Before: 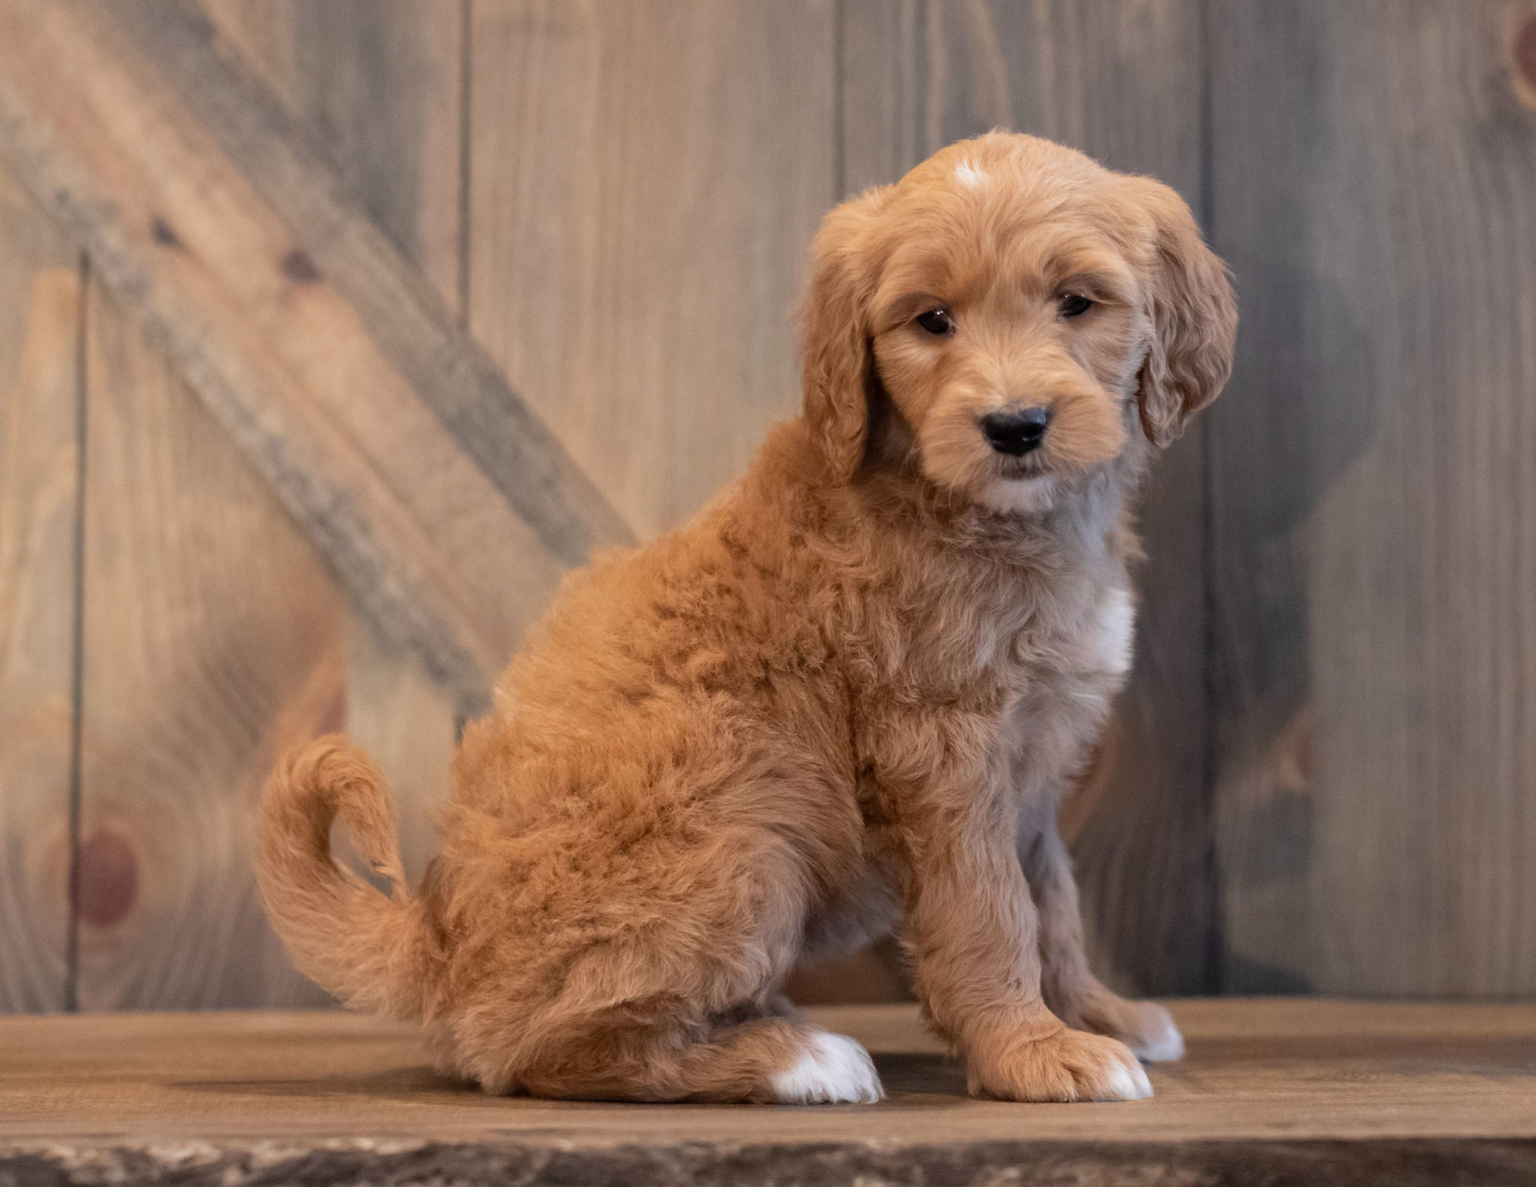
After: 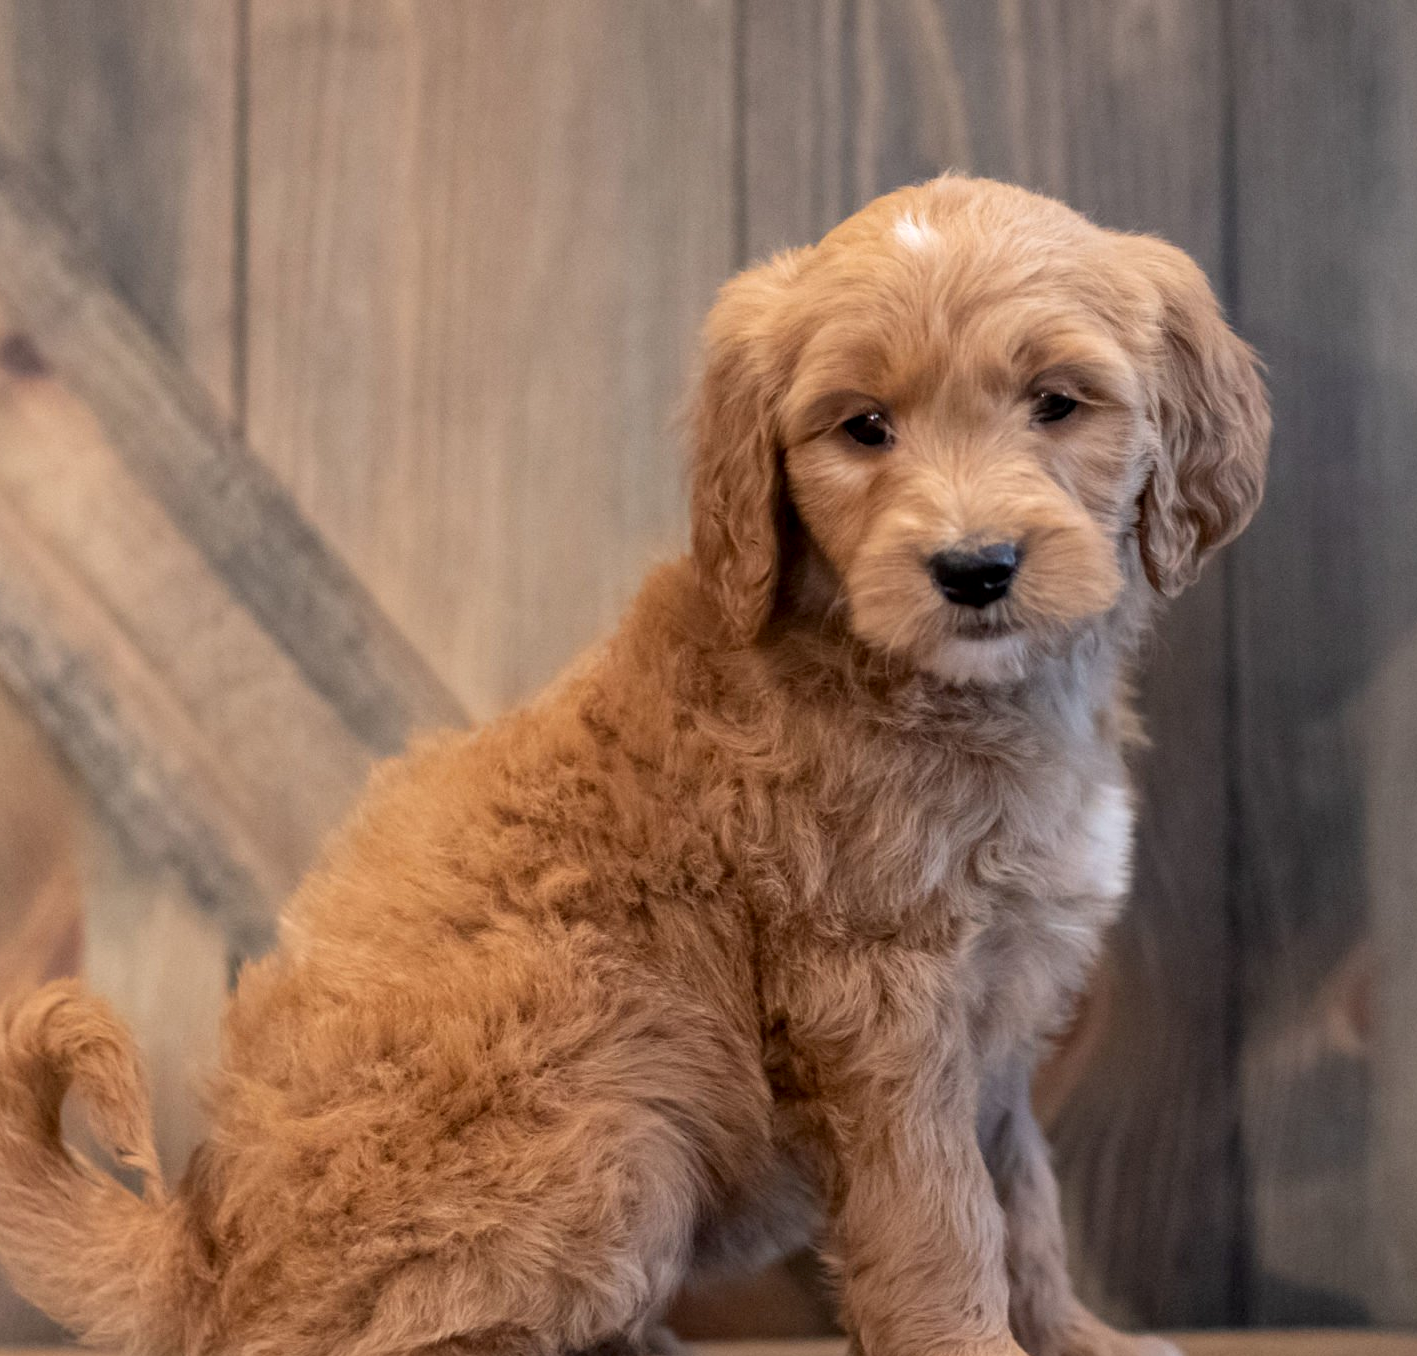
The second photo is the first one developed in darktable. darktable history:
tone equalizer: smoothing diameter 24.92%, edges refinement/feathering 13.09, preserve details guided filter
local contrast: on, module defaults
crop: left 18.517%, right 12.248%, bottom 14.324%
